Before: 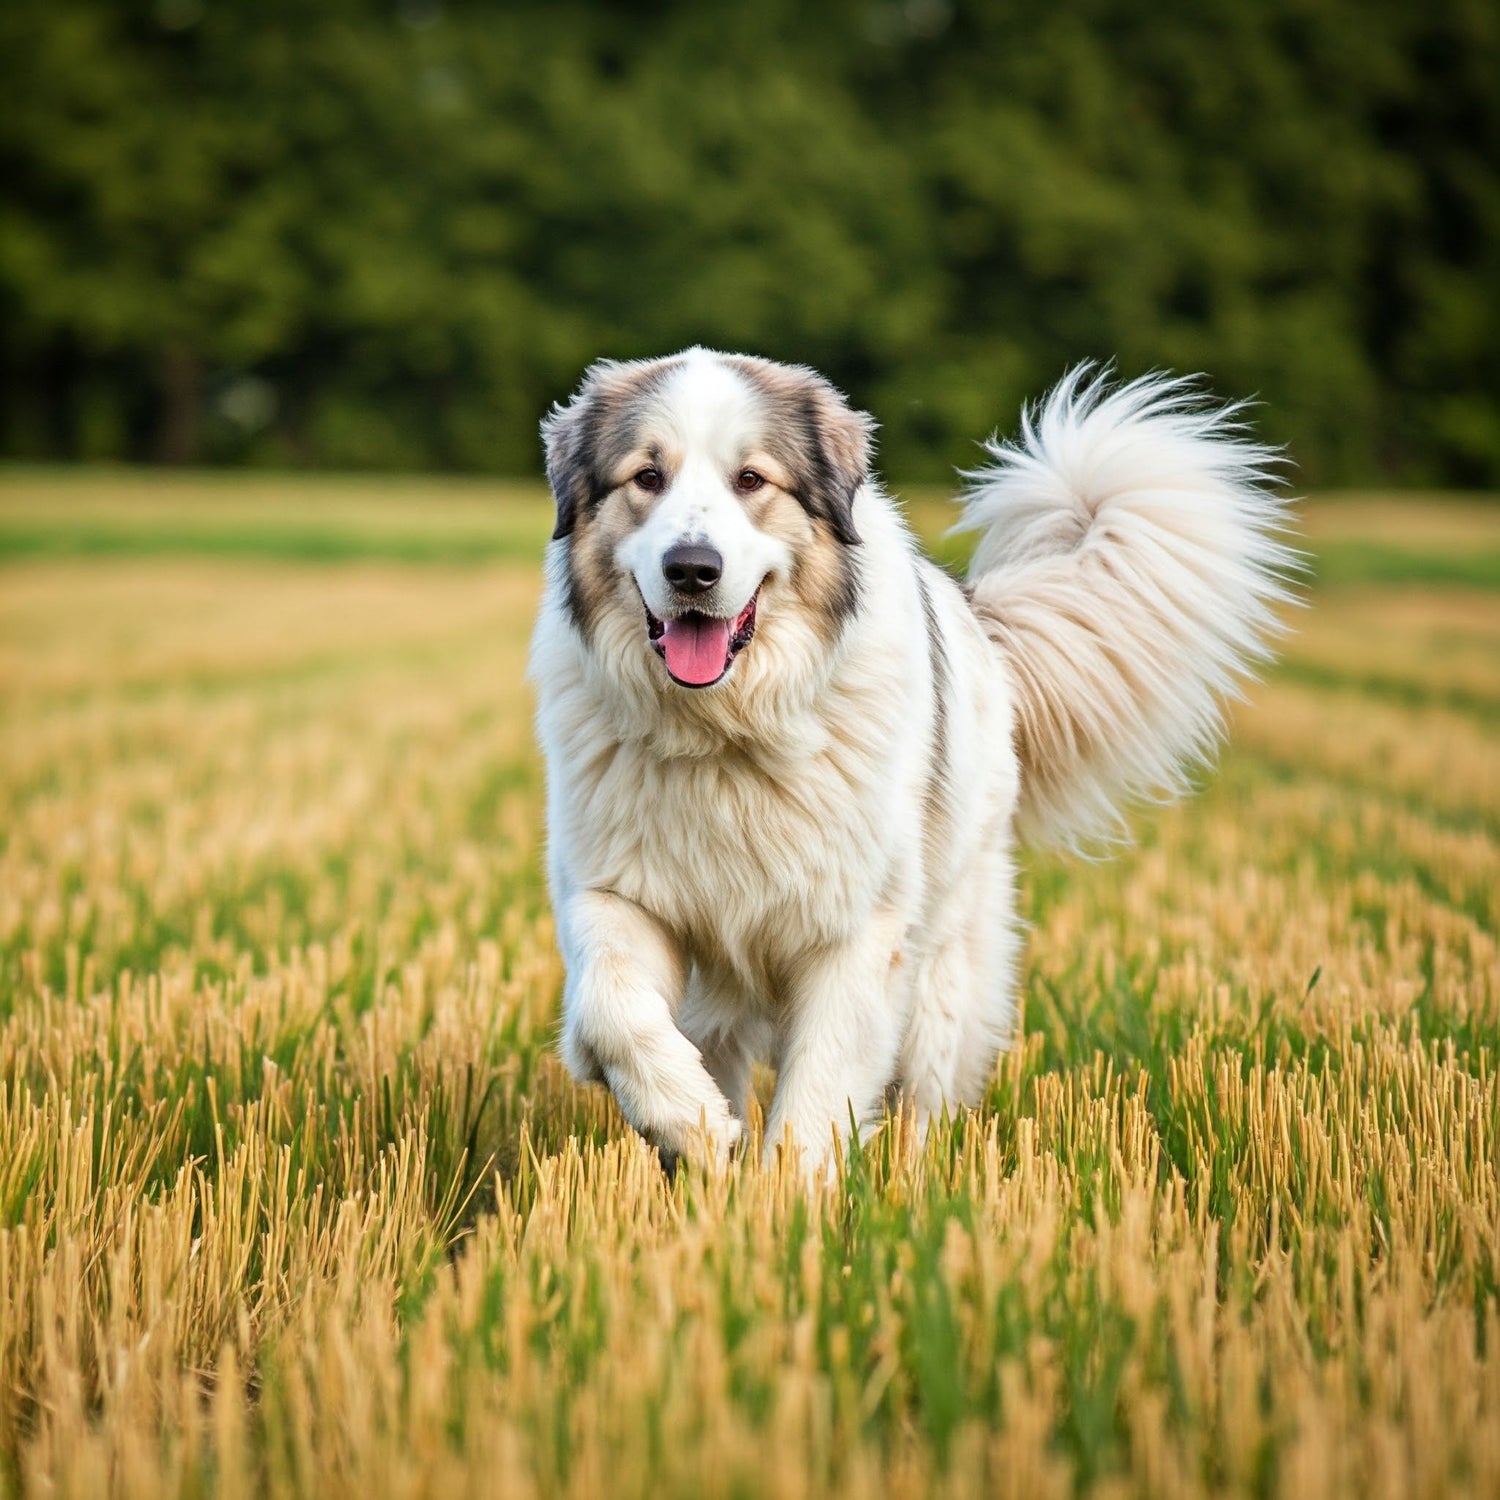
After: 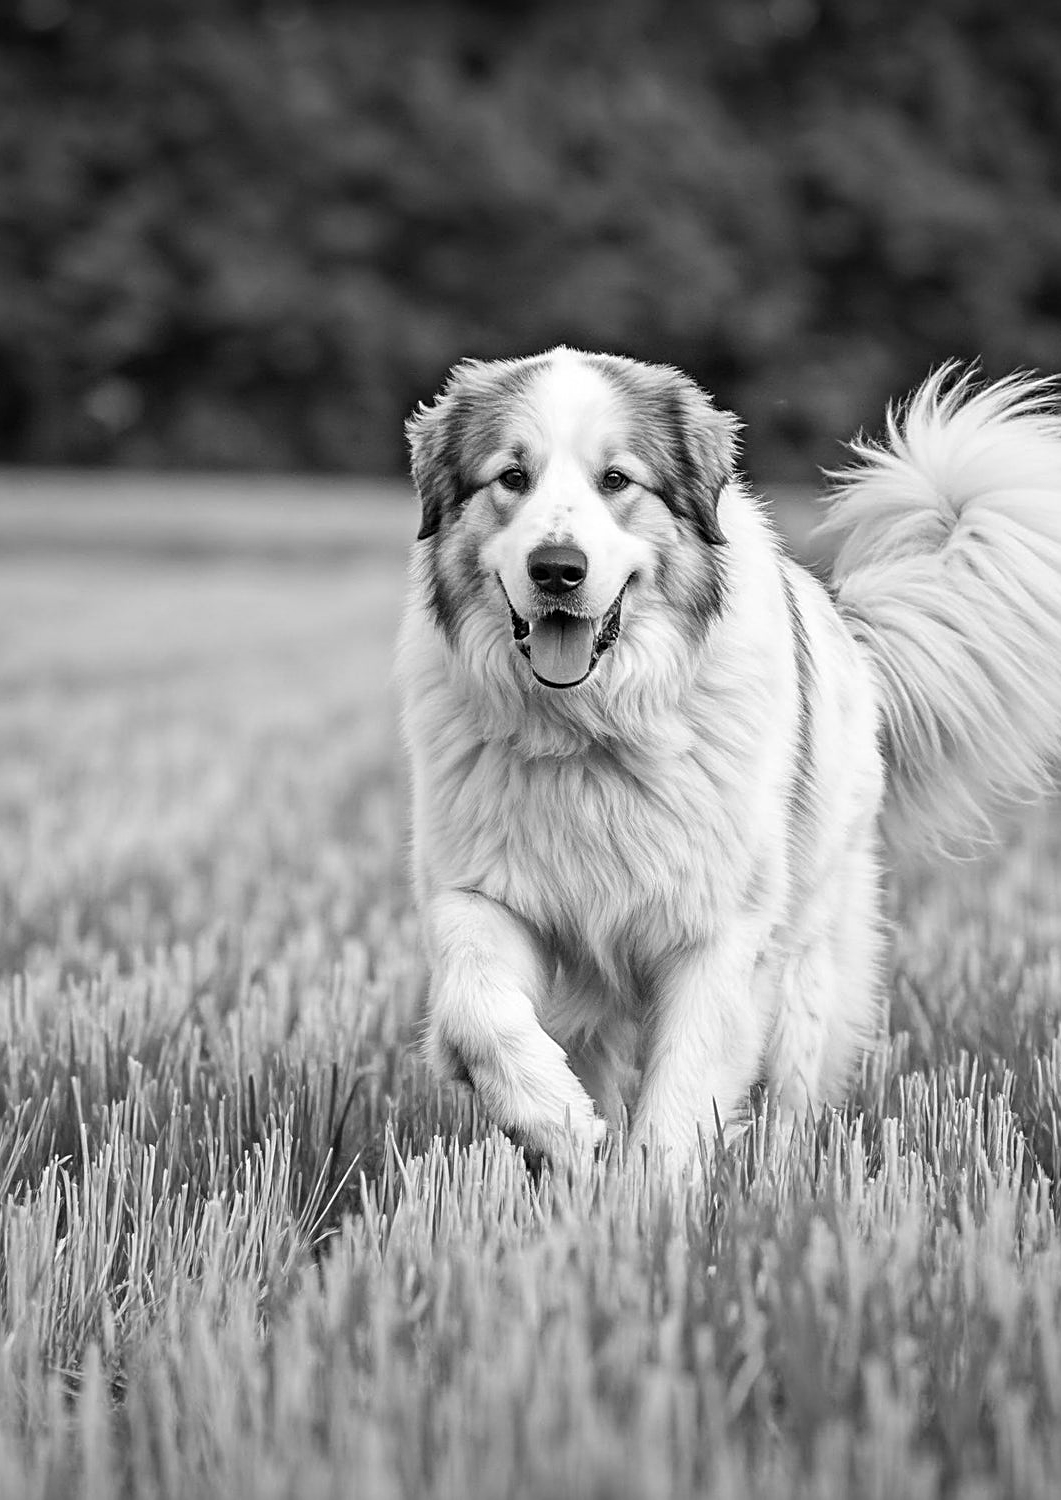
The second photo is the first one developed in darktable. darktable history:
sharpen: on, module defaults
monochrome: on, module defaults
crop and rotate: left 9.061%, right 20.142%
